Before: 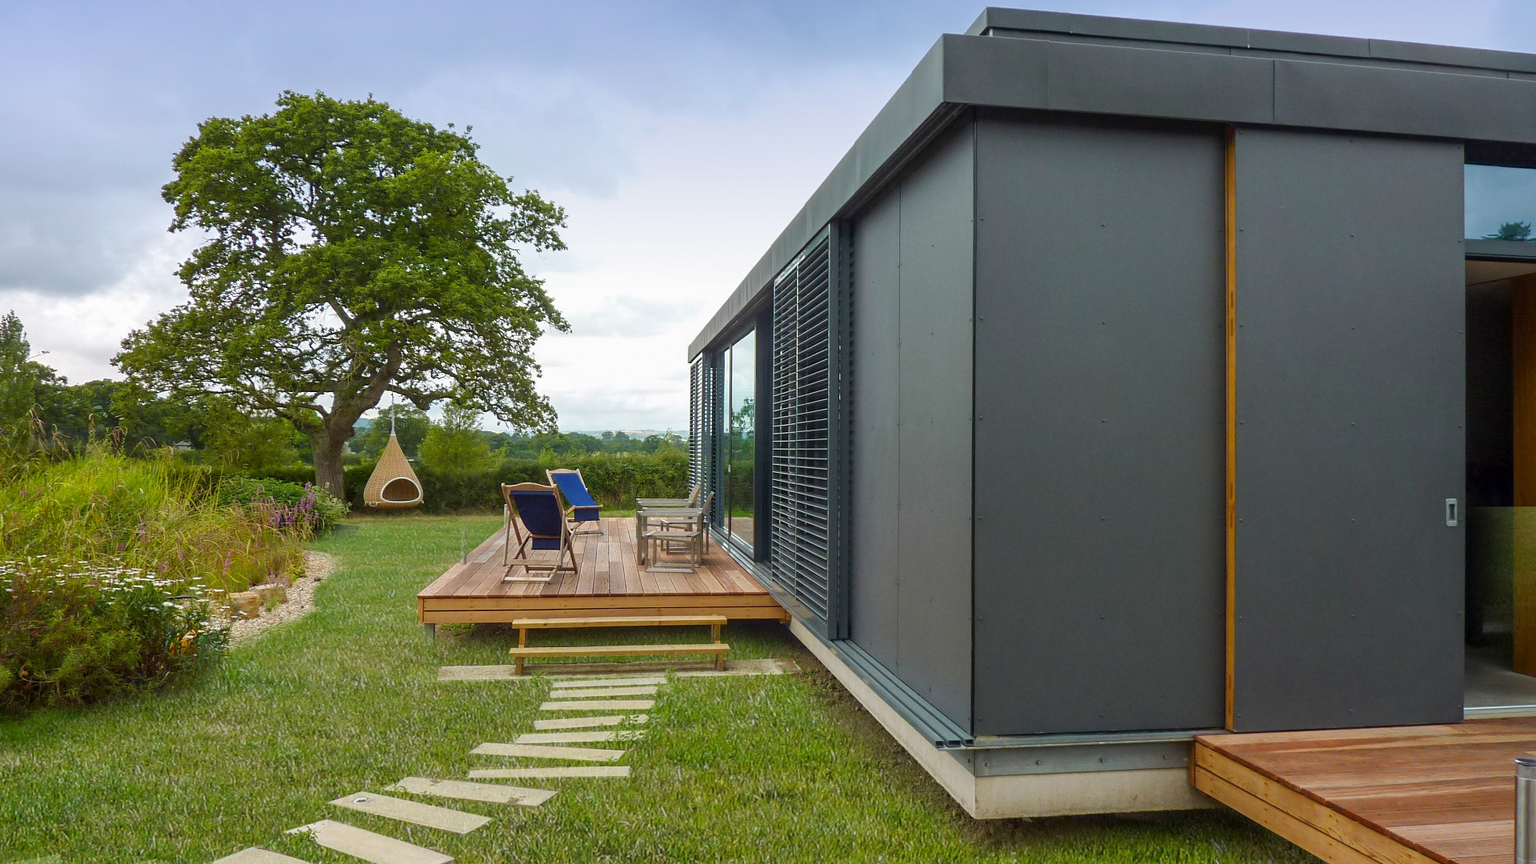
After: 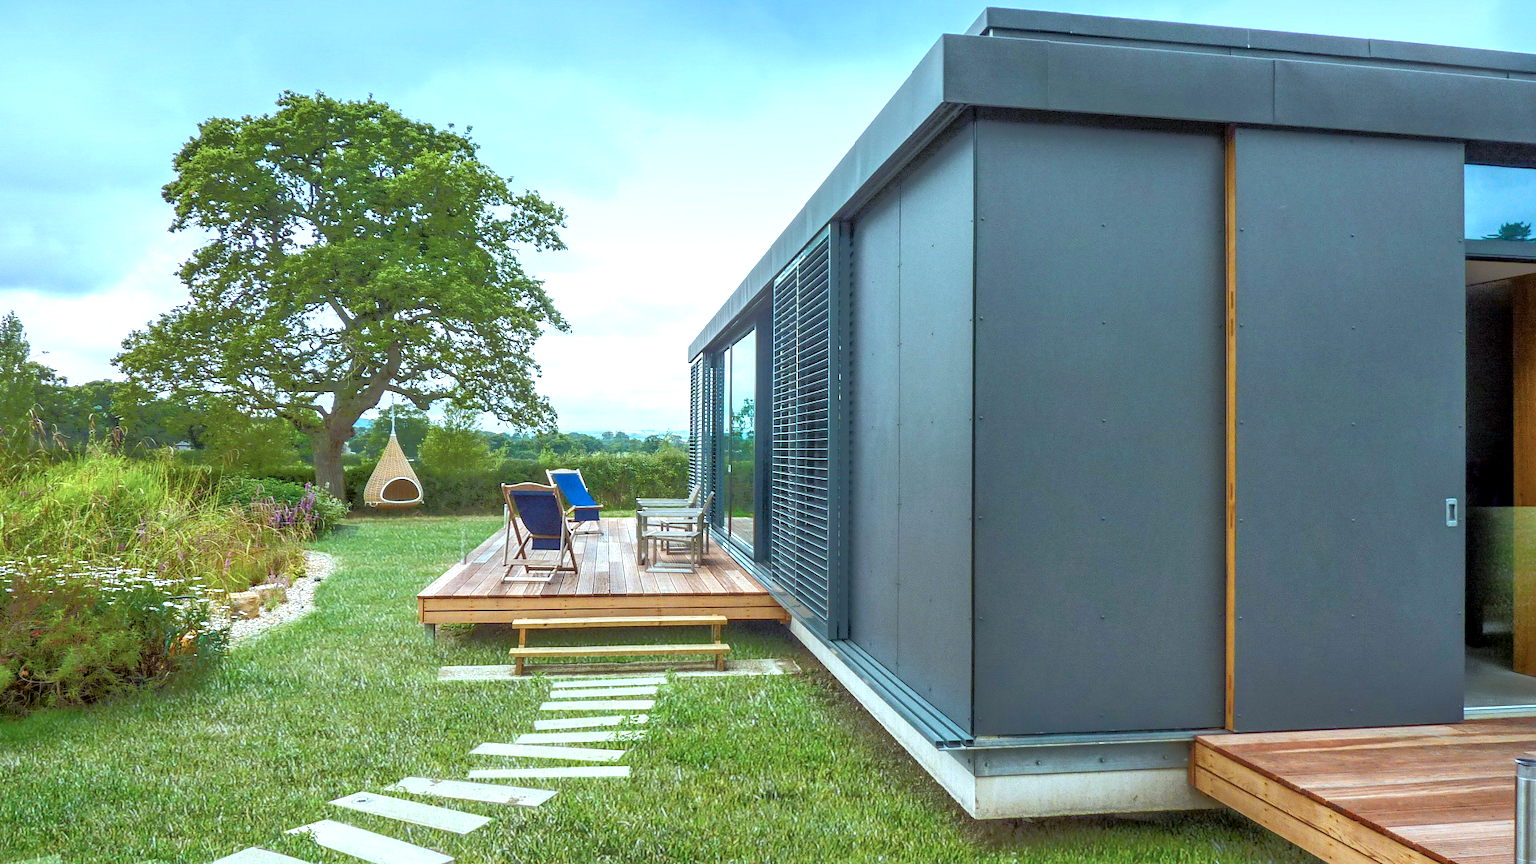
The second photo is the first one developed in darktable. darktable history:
local contrast: on, module defaults
base curve: preserve colors none
tone equalizer: -8 EV -0.525 EV, -7 EV -0.313 EV, -6 EV -0.051 EV, -5 EV 0.423 EV, -4 EV 0.975 EV, -3 EV 0.798 EV, -2 EV -0.009 EV, -1 EV 0.139 EV, +0 EV -0.011 EV
color correction: highlights a* -10.5, highlights b* -18.96
exposure: black level correction 0, exposure 0.692 EV, compensate highlight preservation false
